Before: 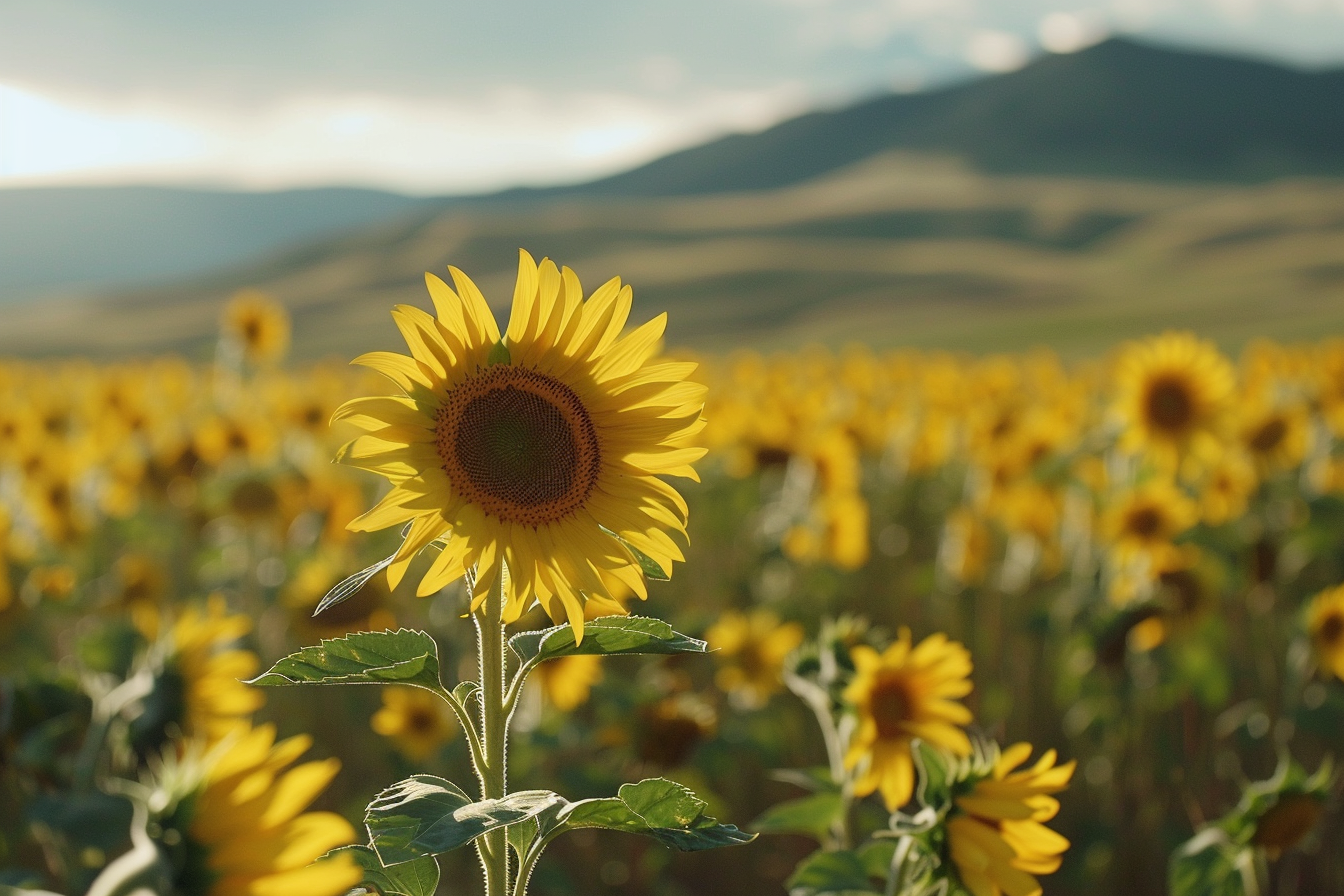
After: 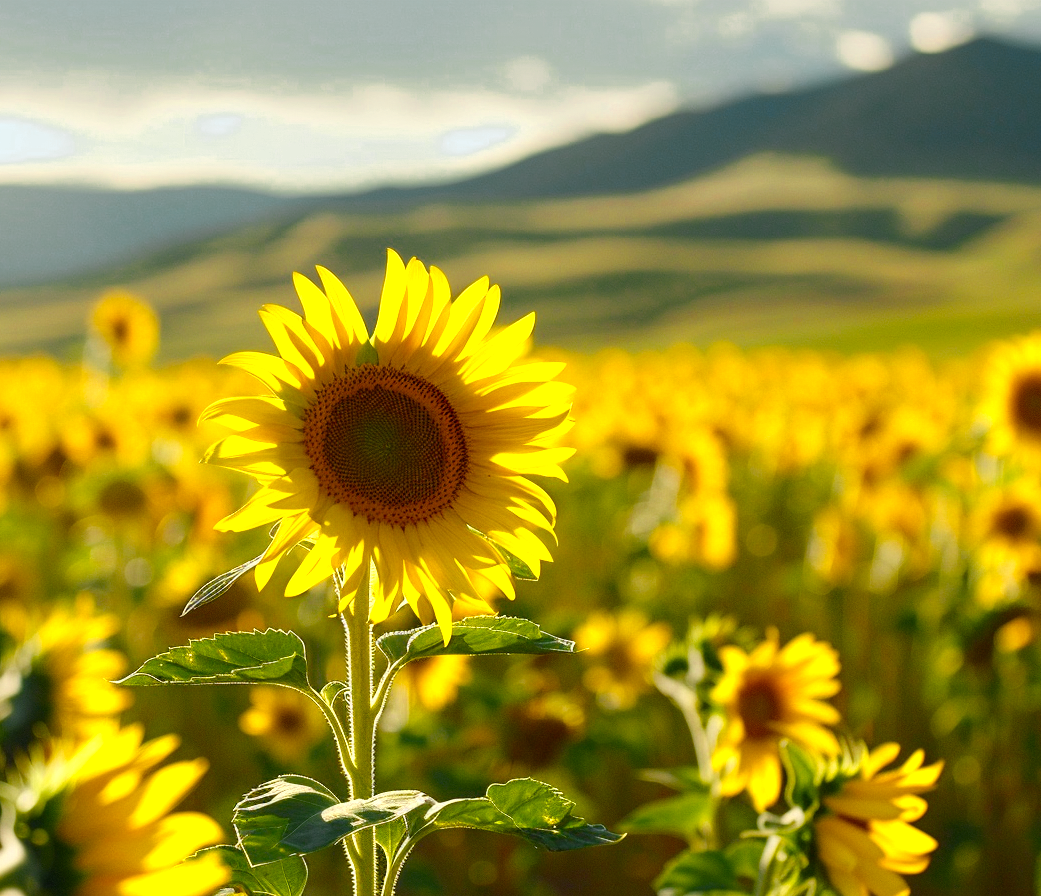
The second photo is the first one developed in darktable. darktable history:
crop: left 9.88%, right 12.664%
color balance rgb: perceptual saturation grading › global saturation 20%, perceptual saturation grading › highlights -25%, perceptual saturation grading › shadows 25%, global vibrance 50%
color zones: curves: ch0 [(0.004, 0.305) (0.261, 0.623) (0.389, 0.399) (0.708, 0.571) (0.947, 0.34)]; ch1 [(0.025, 0.645) (0.229, 0.584) (0.326, 0.551) (0.484, 0.262) (0.757, 0.643)]
